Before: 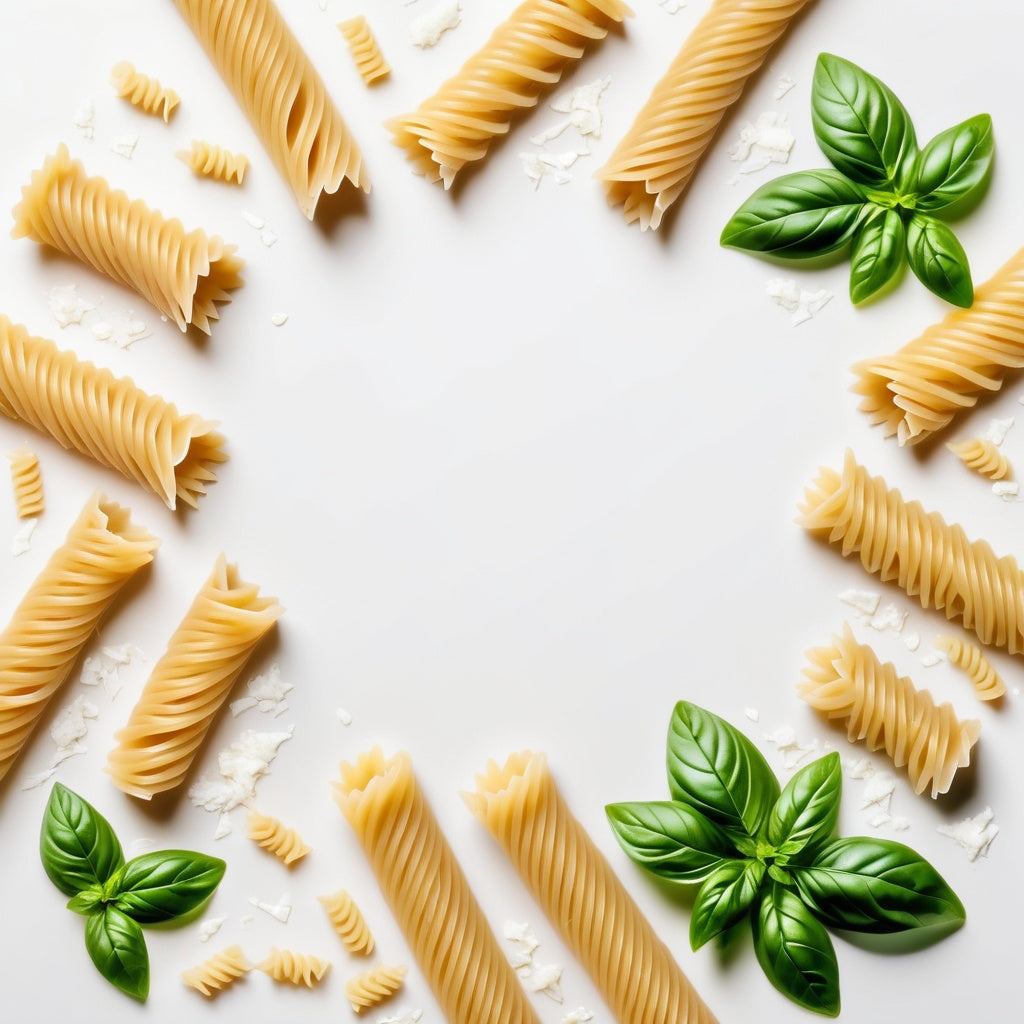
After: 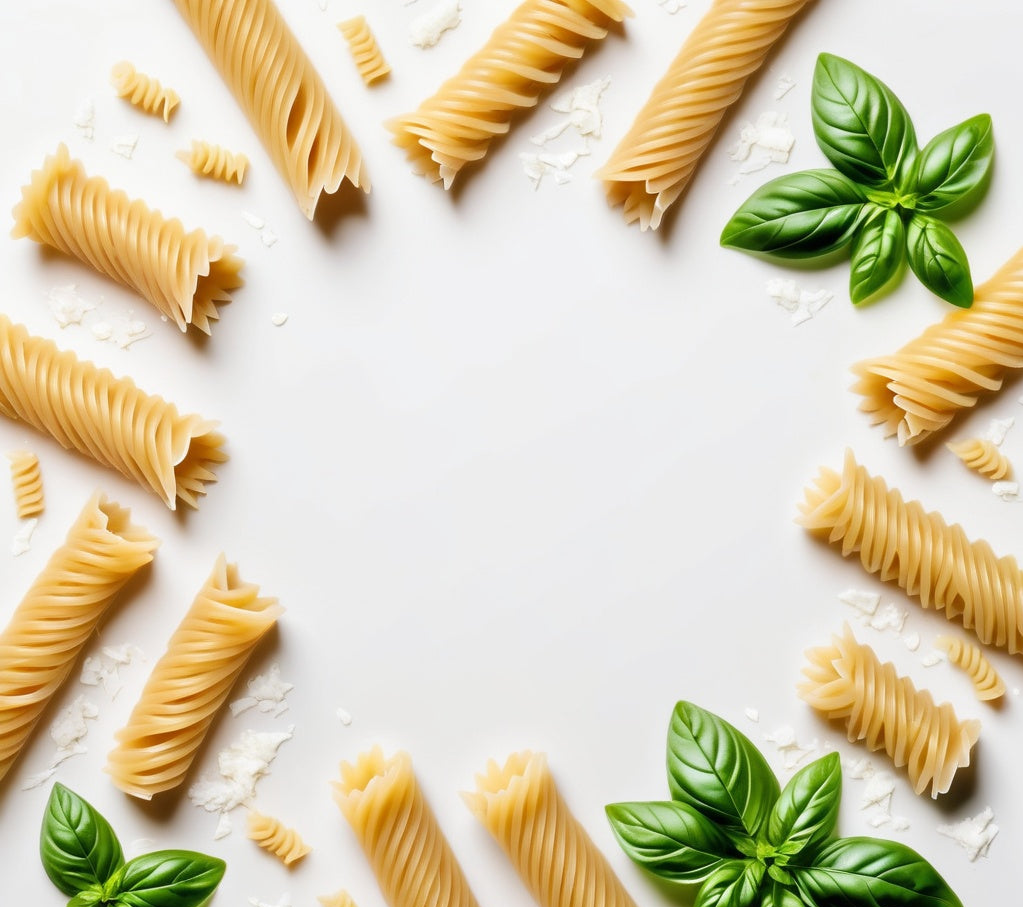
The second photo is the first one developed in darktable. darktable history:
crop and rotate: top 0%, bottom 11.377%
